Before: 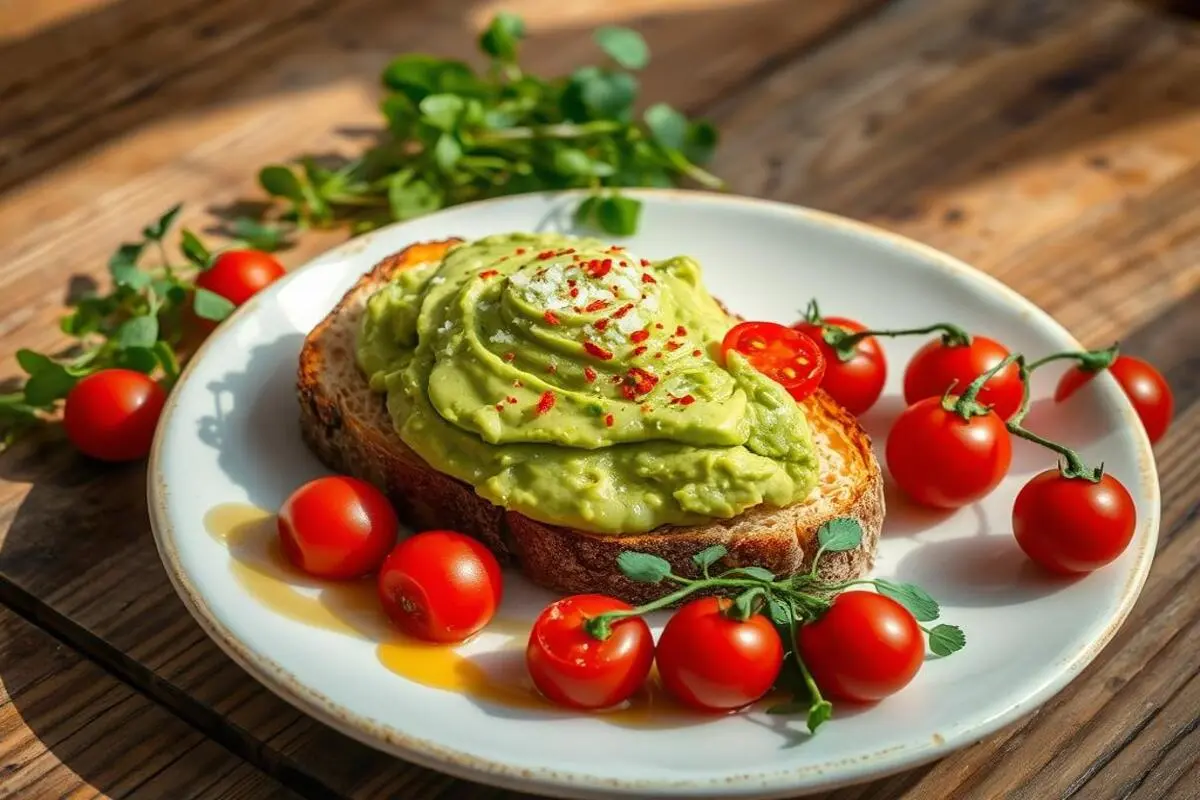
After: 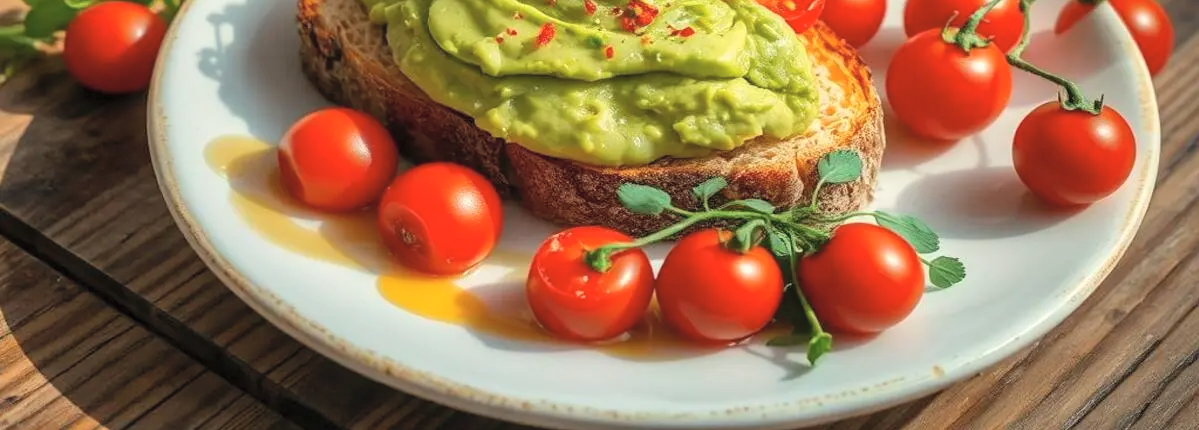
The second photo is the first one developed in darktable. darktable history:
crop and rotate: top 46.237%
white balance: red 1.009, blue 0.985
contrast brightness saturation: brightness 0.15
